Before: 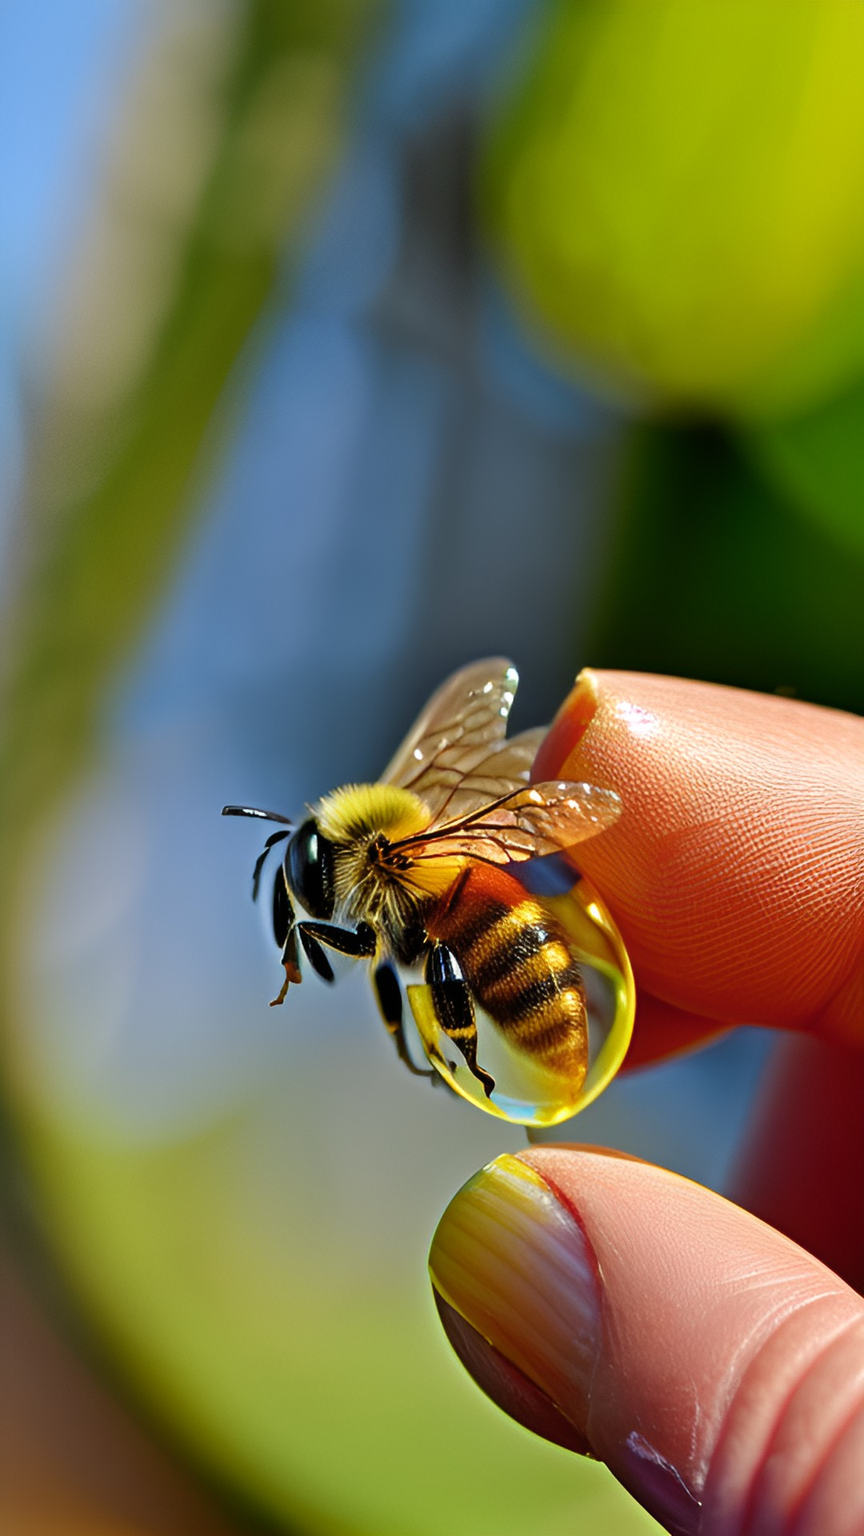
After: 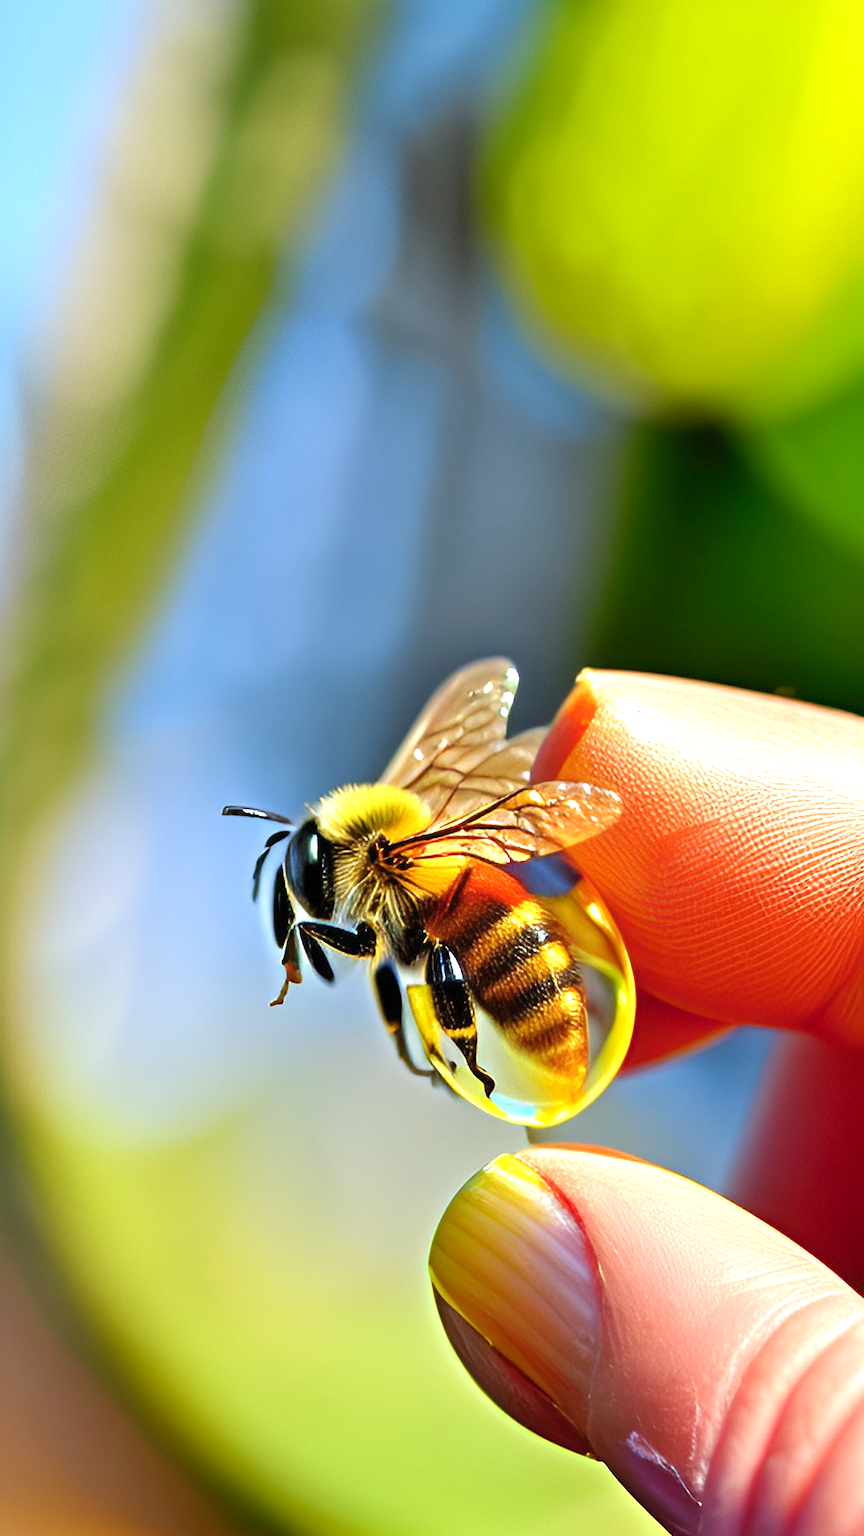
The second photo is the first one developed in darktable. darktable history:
levels: levels [0, 0.478, 1]
exposure: exposure 0.921 EV, compensate highlight preservation false
white balance: emerald 1
